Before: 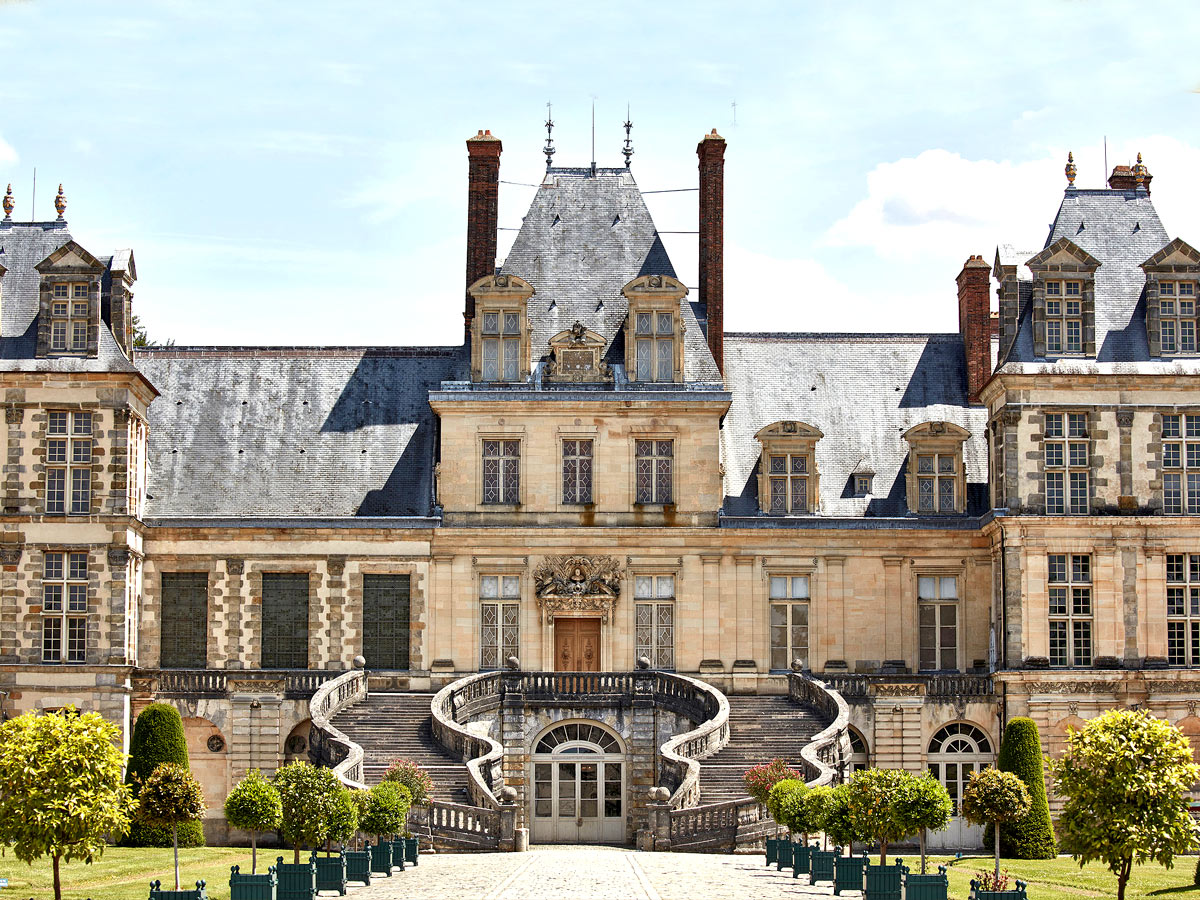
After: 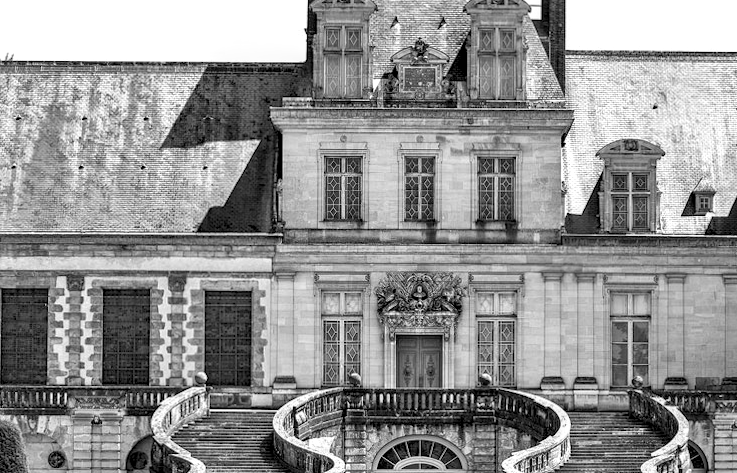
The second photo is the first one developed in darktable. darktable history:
exposure: black level correction 0.007, exposure 0.093 EV, compensate highlight preservation false
local contrast: on, module defaults
rotate and perspective: rotation 0.174°, lens shift (vertical) 0.013, lens shift (horizontal) 0.019, shear 0.001, automatic cropping original format, crop left 0.007, crop right 0.991, crop top 0.016, crop bottom 0.997
crop: left 13.312%, top 31.28%, right 24.627%, bottom 15.582%
monochrome: on, module defaults
